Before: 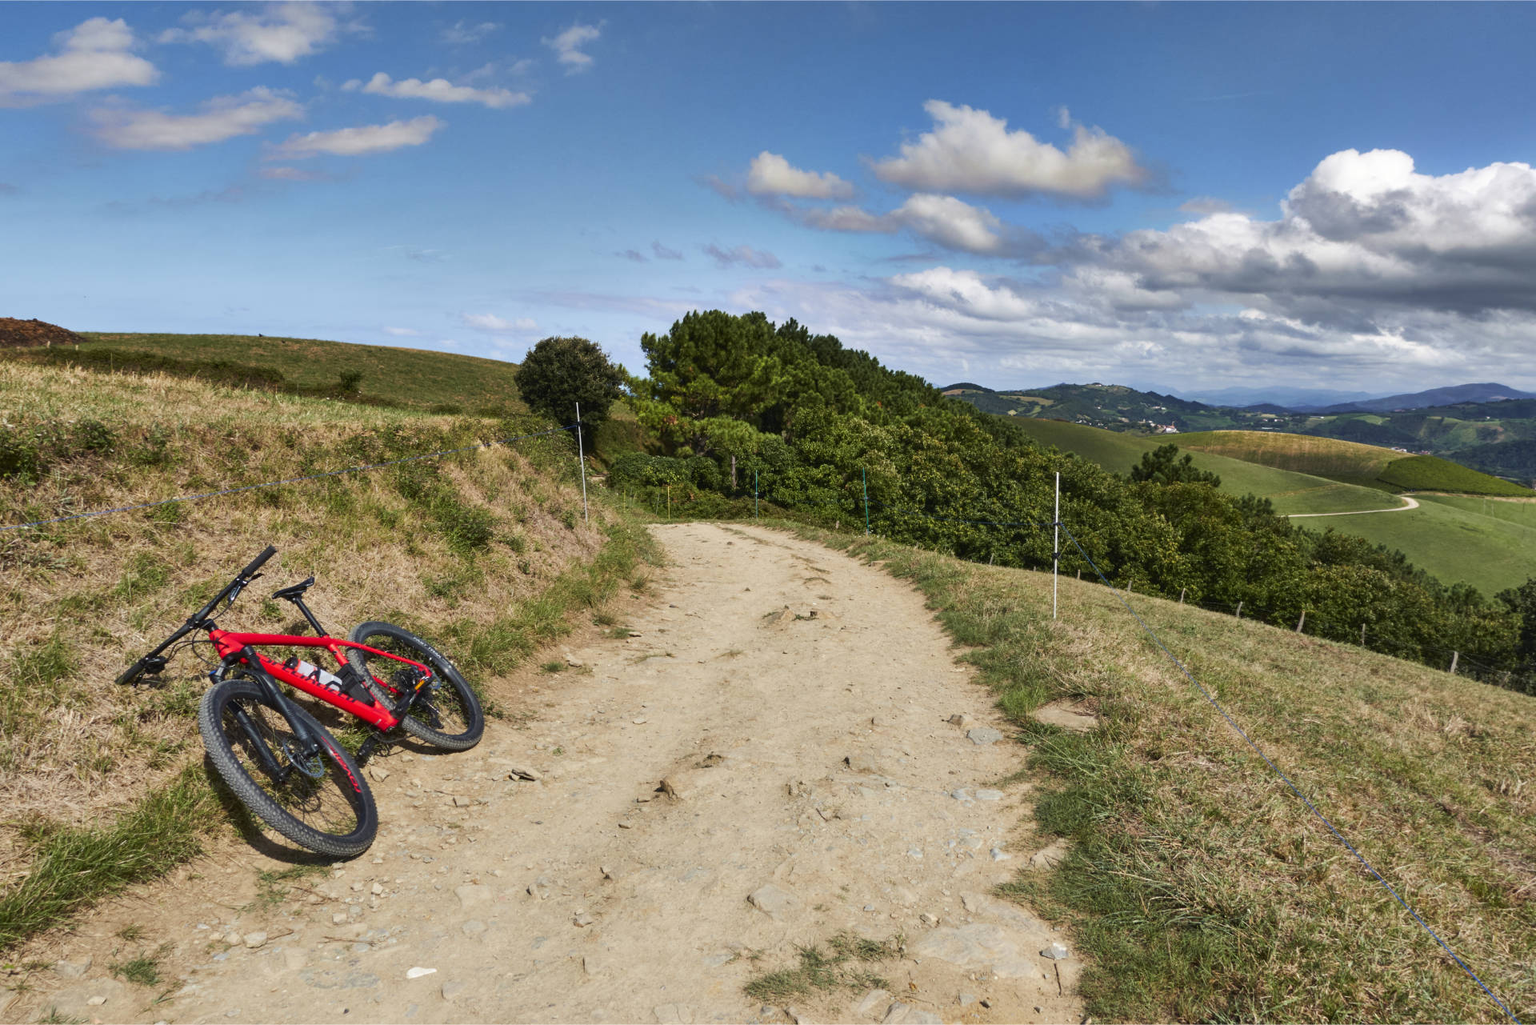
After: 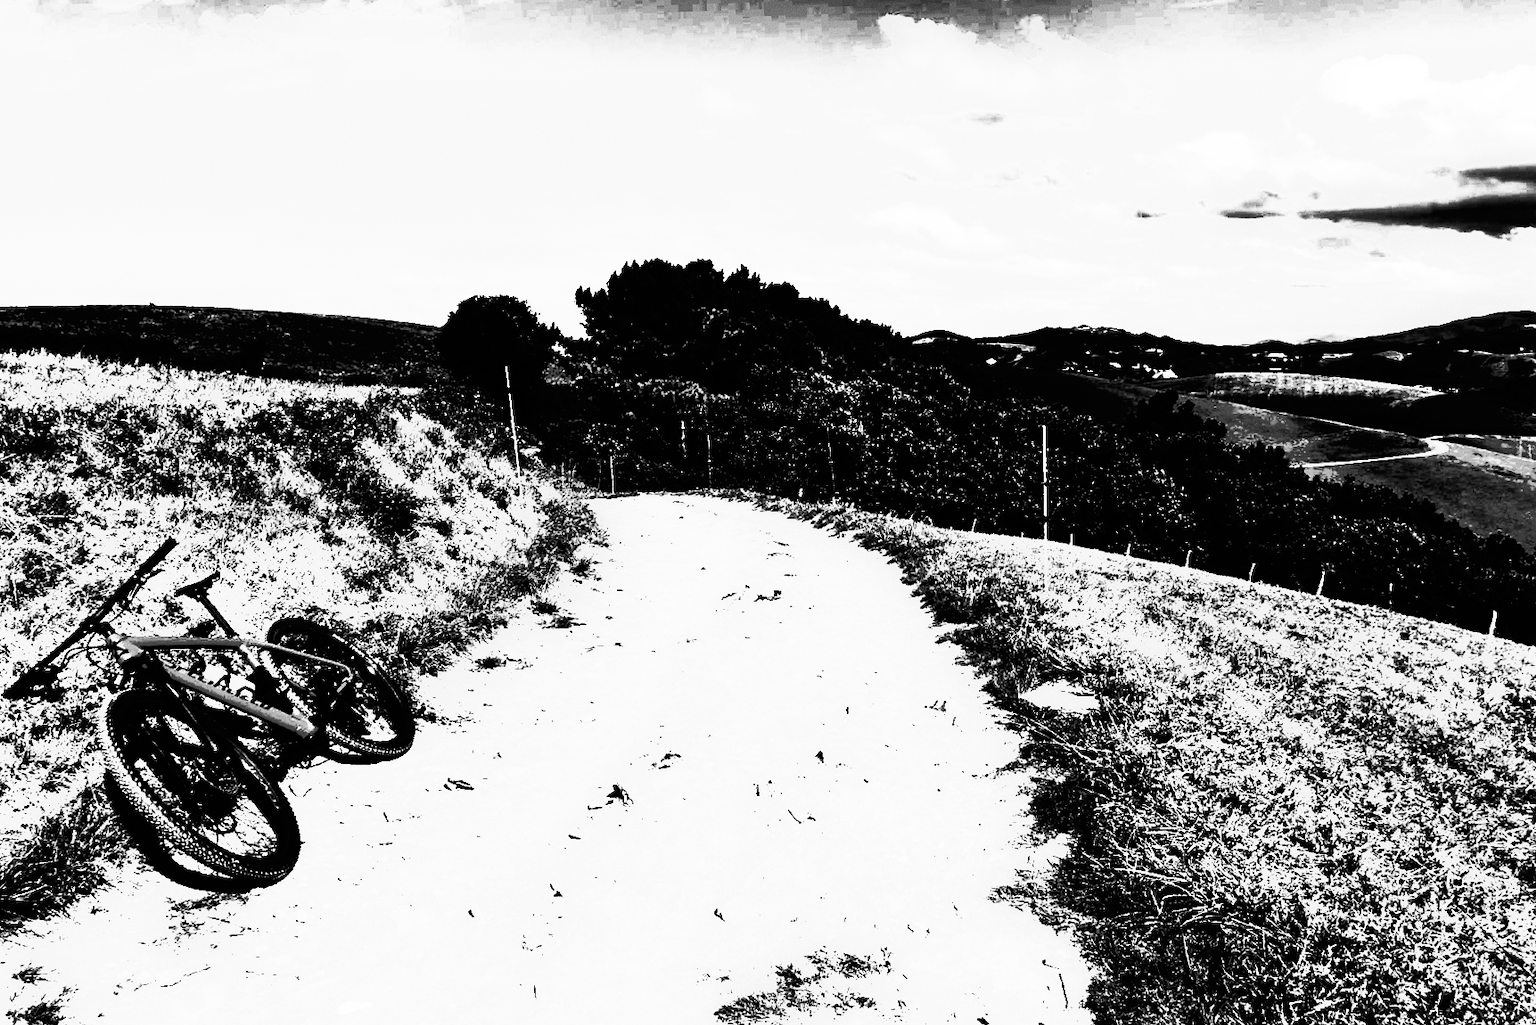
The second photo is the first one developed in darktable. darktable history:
white balance: emerald 1
contrast brightness saturation: contrast 0.5, saturation -0.1
tone curve: curves: ch0 [(0, 0) (0.003, 0.001) (0.011, 0.003) (0.025, 0.003) (0.044, 0.003) (0.069, 0.003) (0.1, 0.006) (0.136, 0.007) (0.177, 0.009) (0.224, 0.007) (0.277, 0.026) (0.335, 0.126) (0.399, 0.254) (0.468, 0.493) (0.543, 0.892) (0.623, 0.984) (0.709, 0.979) (0.801, 0.979) (0.898, 0.982) (1, 1)], preserve colors none
shadows and highlights: radius 331.84, shadows 53.55, highlights -100, compress 94.63%, highlights color adjustment 73.23%, soften with gaussian
monochrome: a 0, b 0, size 0.5, highlights 0.57
crop and rotate: angle 1.96°, left 5.673%, top 5.673%
grain: coarseness 0.09 ISO
